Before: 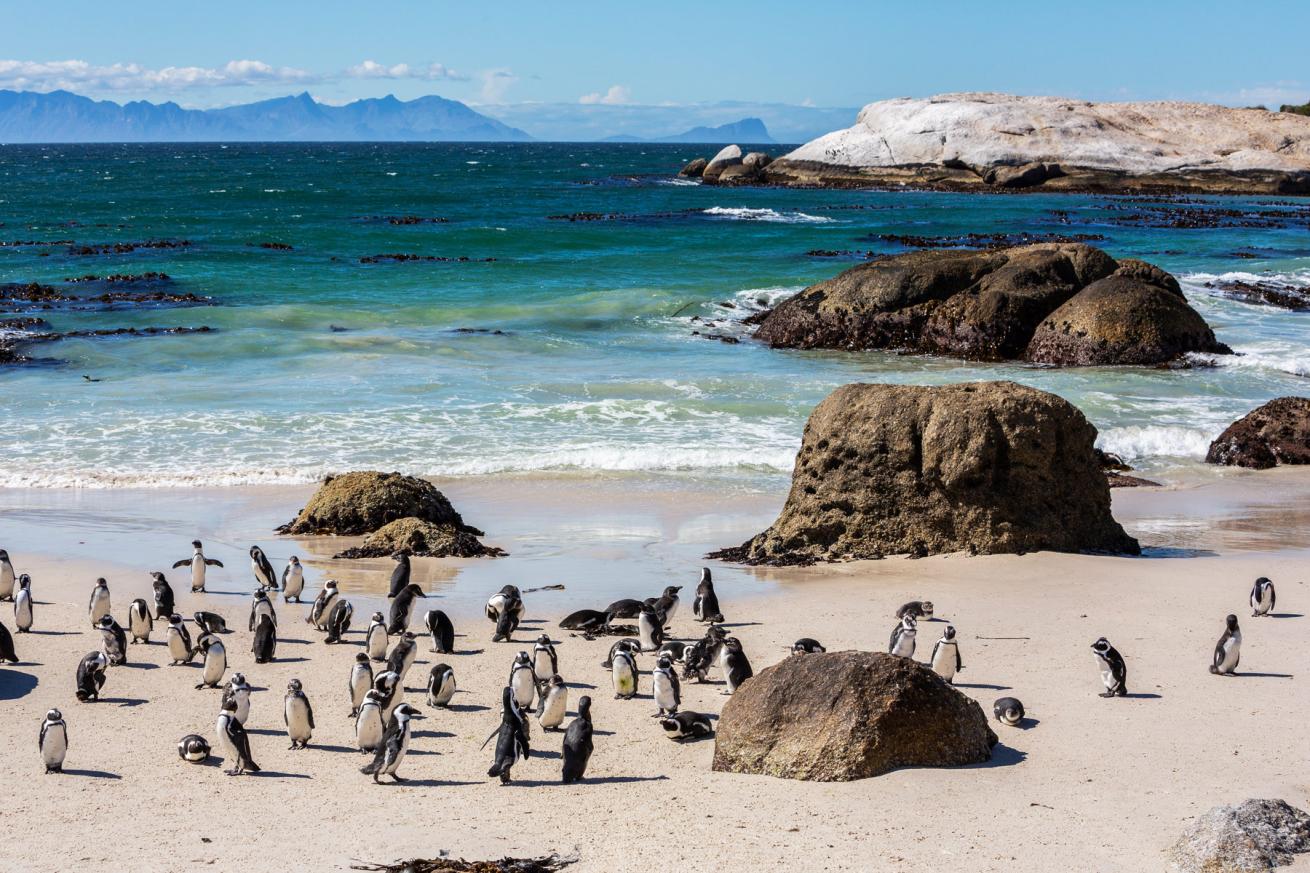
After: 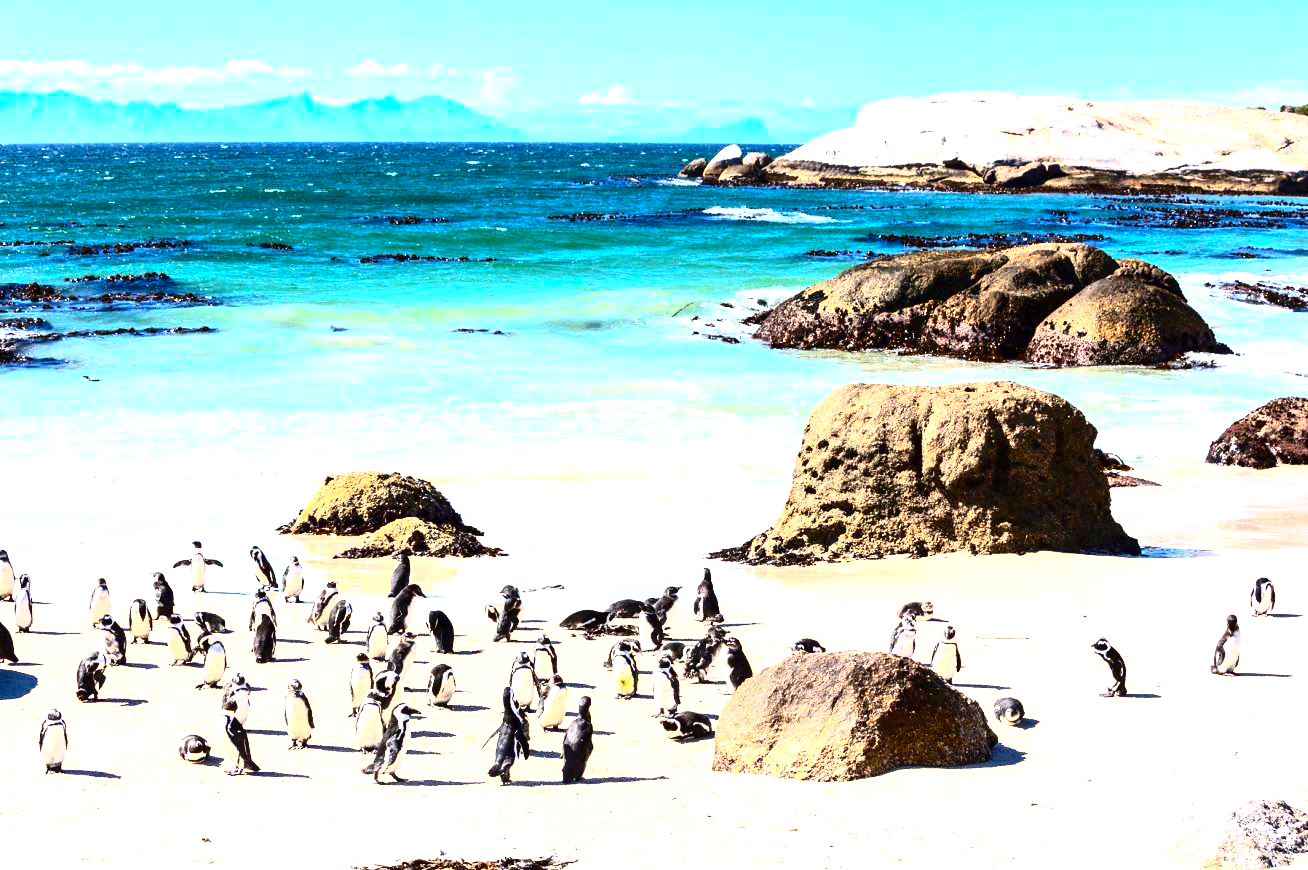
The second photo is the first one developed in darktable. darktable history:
crop: top 0.05%, bottom 0.098%
contrast brightness saturation: contrast 0.4, brightness 0.05, saturation 0.25
exposure: black level correction 0, exposure 1.675 EV, compensate exposure bias true, compensate highlight preservation false
